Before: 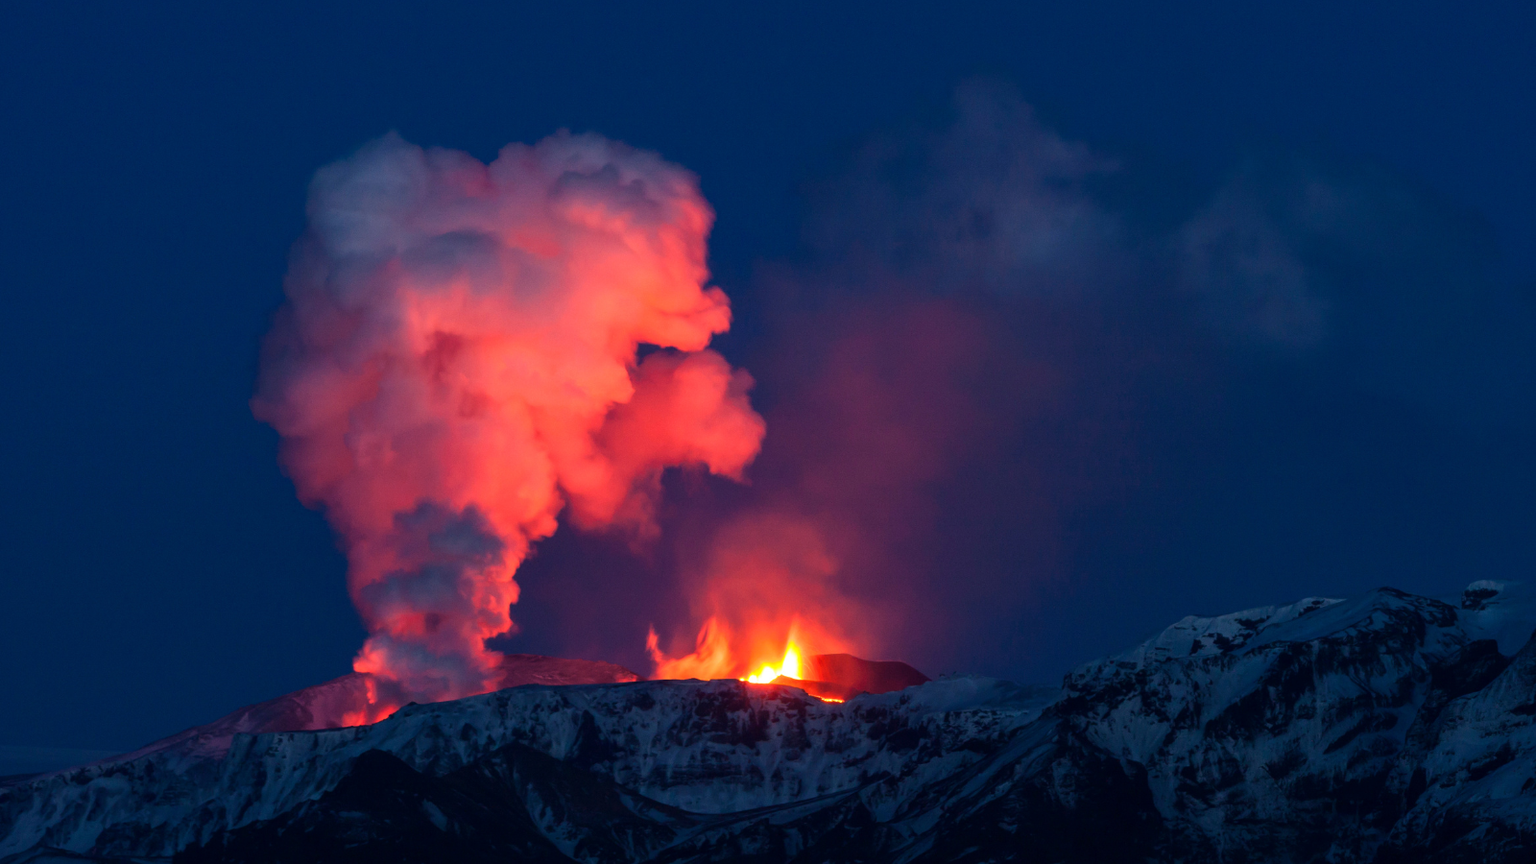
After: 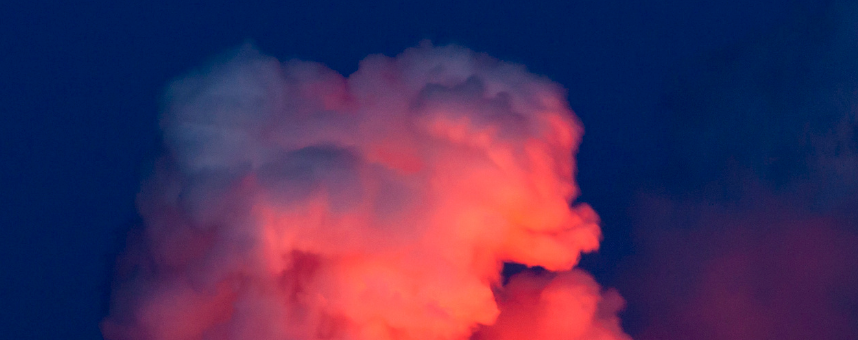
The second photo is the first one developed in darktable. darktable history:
crop: left 10.121%, top 10.631%, right 36.218%, bottom 51.526%
exposure: black level correction 0.009, compensate highlight preservation false
